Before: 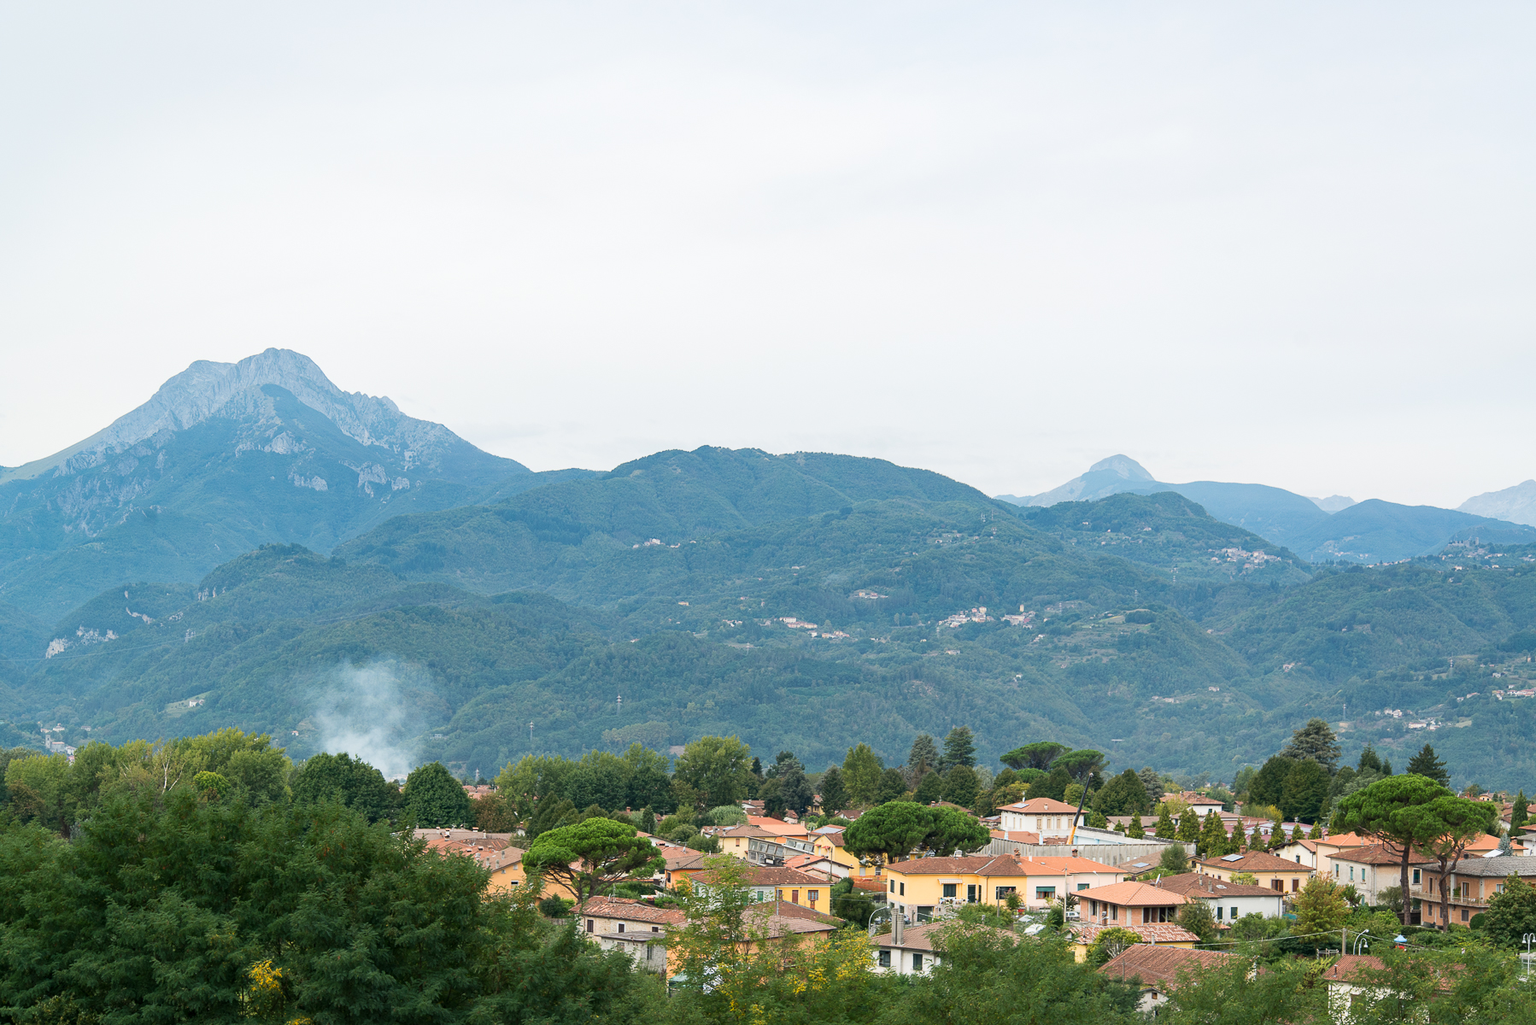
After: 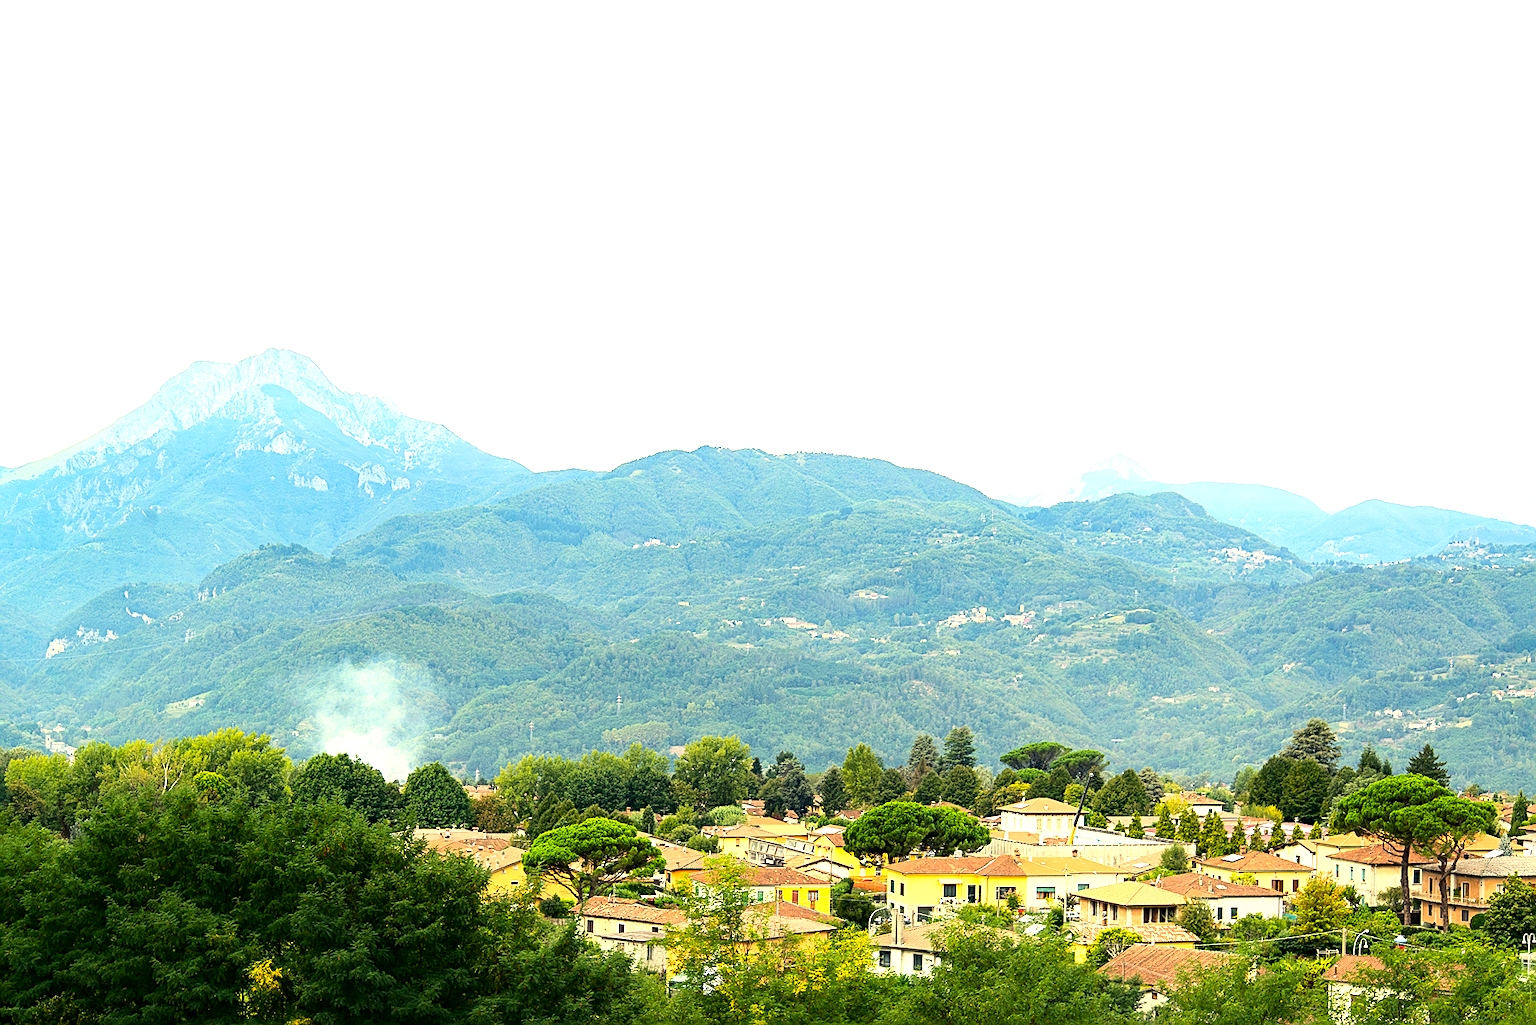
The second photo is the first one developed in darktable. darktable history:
contrast brightness saturation: contrast 0.174, saturation 0.304
tone equalizer: -8 EV -1.09 EV, -7 EV -0.993 EV, -6 EV -0.881 EV, -5 EV -0.581 EV, -3 EV 0.607 EV, -2 EV 0.844 EV, -1 EV 1.01 EV, +0 EV 1.08 EV
tone curve: color space Lab, linked channels, preserve colors none
sharpen: amount 0.496
color correction: highlights a* 2.44, highlights b* 23.12
